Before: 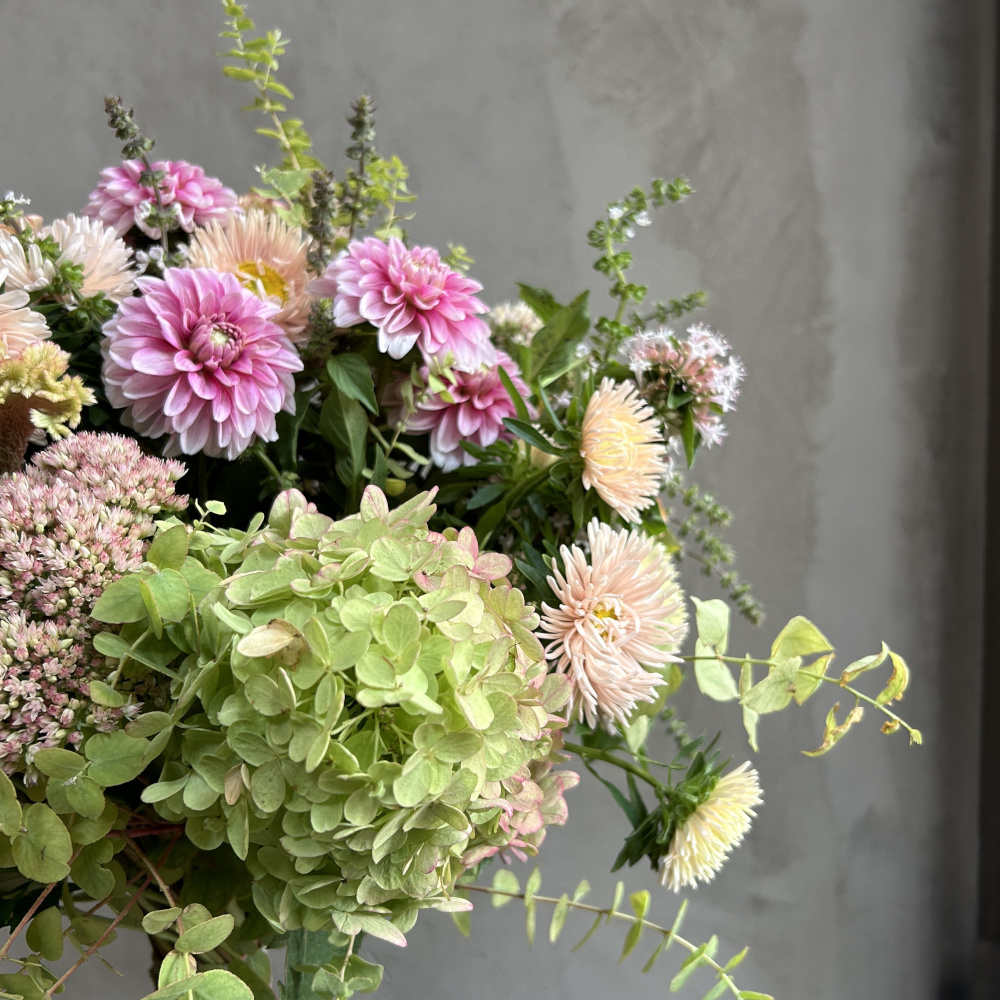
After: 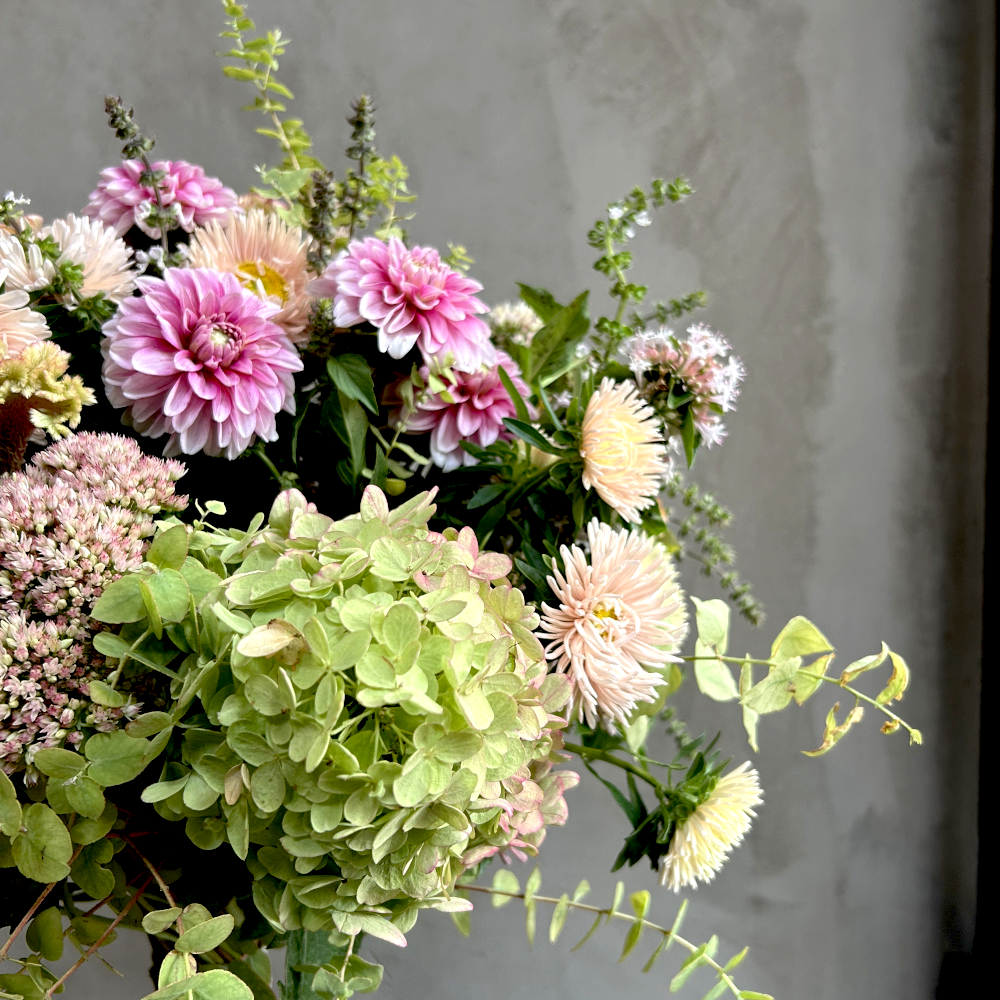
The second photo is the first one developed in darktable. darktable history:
exposure: black level correction 0.024, exposure 0.183 EV, compensate exposure bias true, compensate highlight preservation false
color correction: highlights b* -0.034, saturation 0.984
